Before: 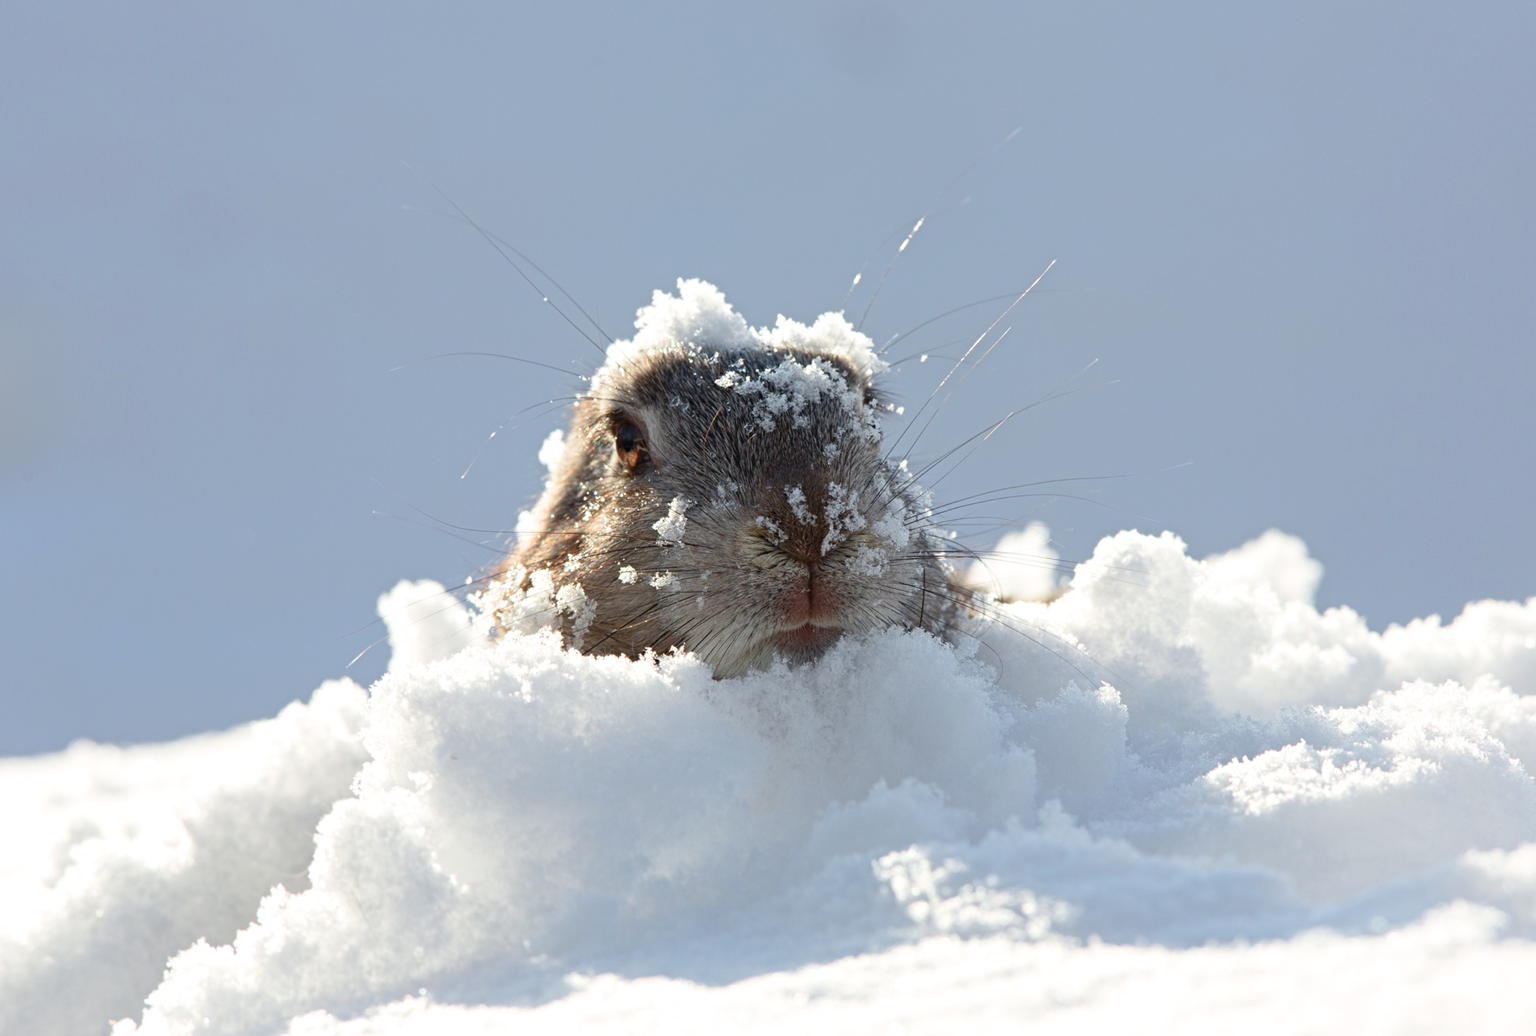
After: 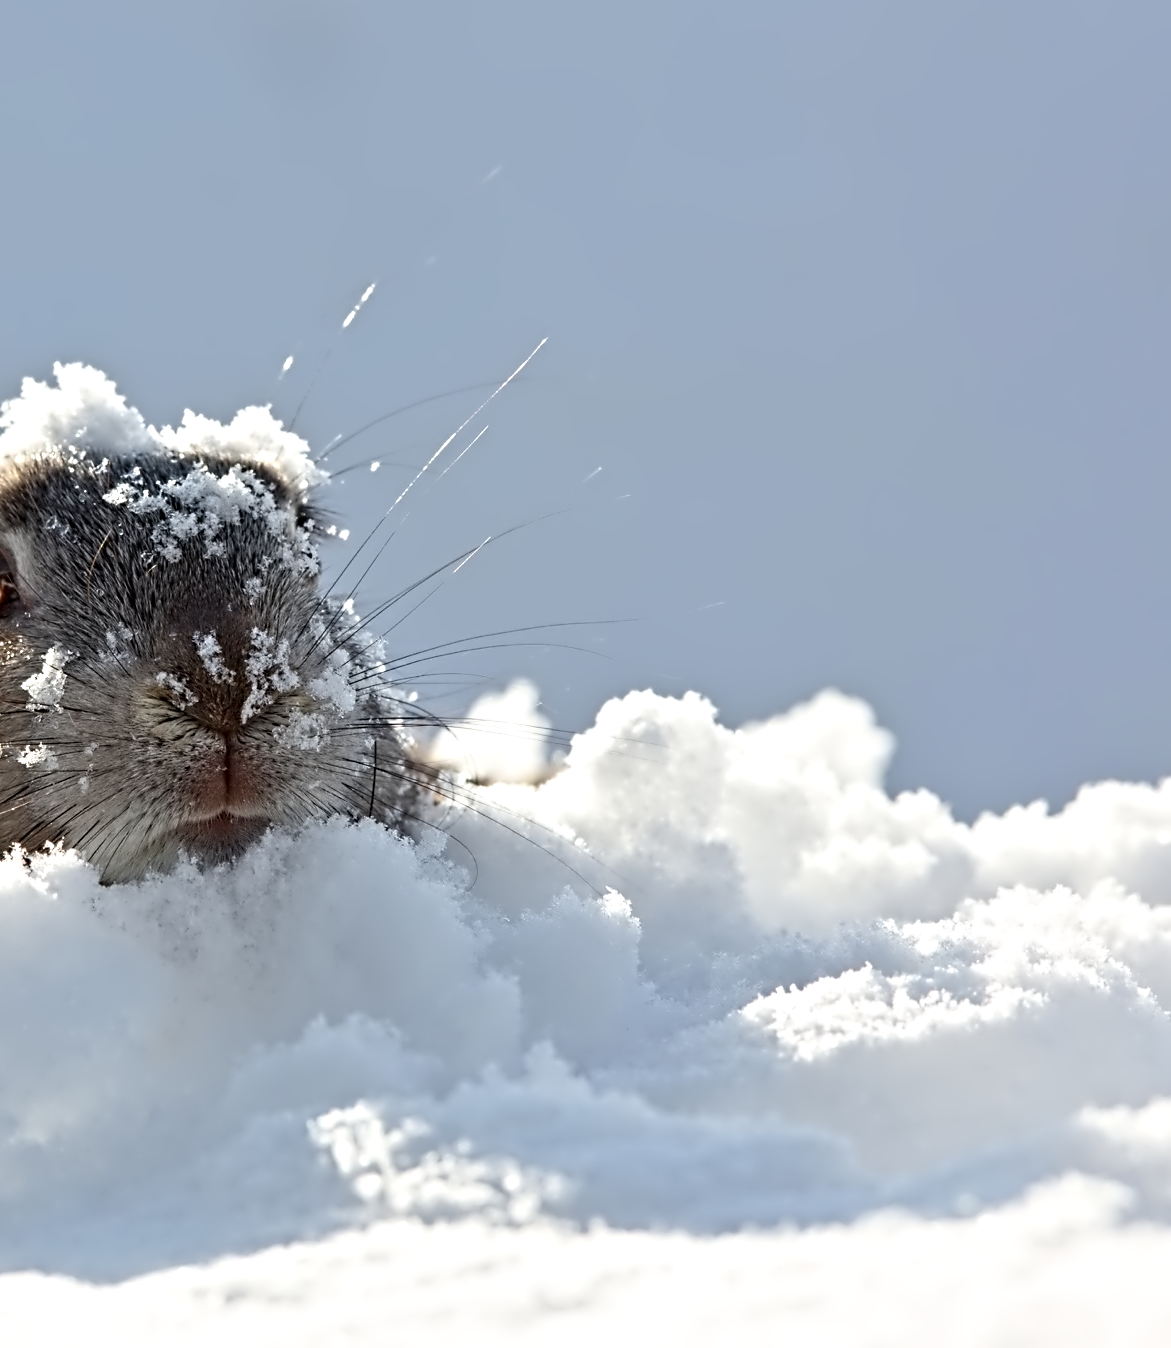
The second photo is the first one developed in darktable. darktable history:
contrast equalizer: octaves 7, y [[0.5, 0.542, 0.583, 0.625, 0.667, 0.708], [0.5 ×6], [0.5 ×6], [0, 0.033, 0.067, 0.1, 0.133, 0.167], [0, 0.05, 0.1, 0.15, 0.2, 0.25]]
crop: left 41.402%
tone equalizer: on, module defaults
